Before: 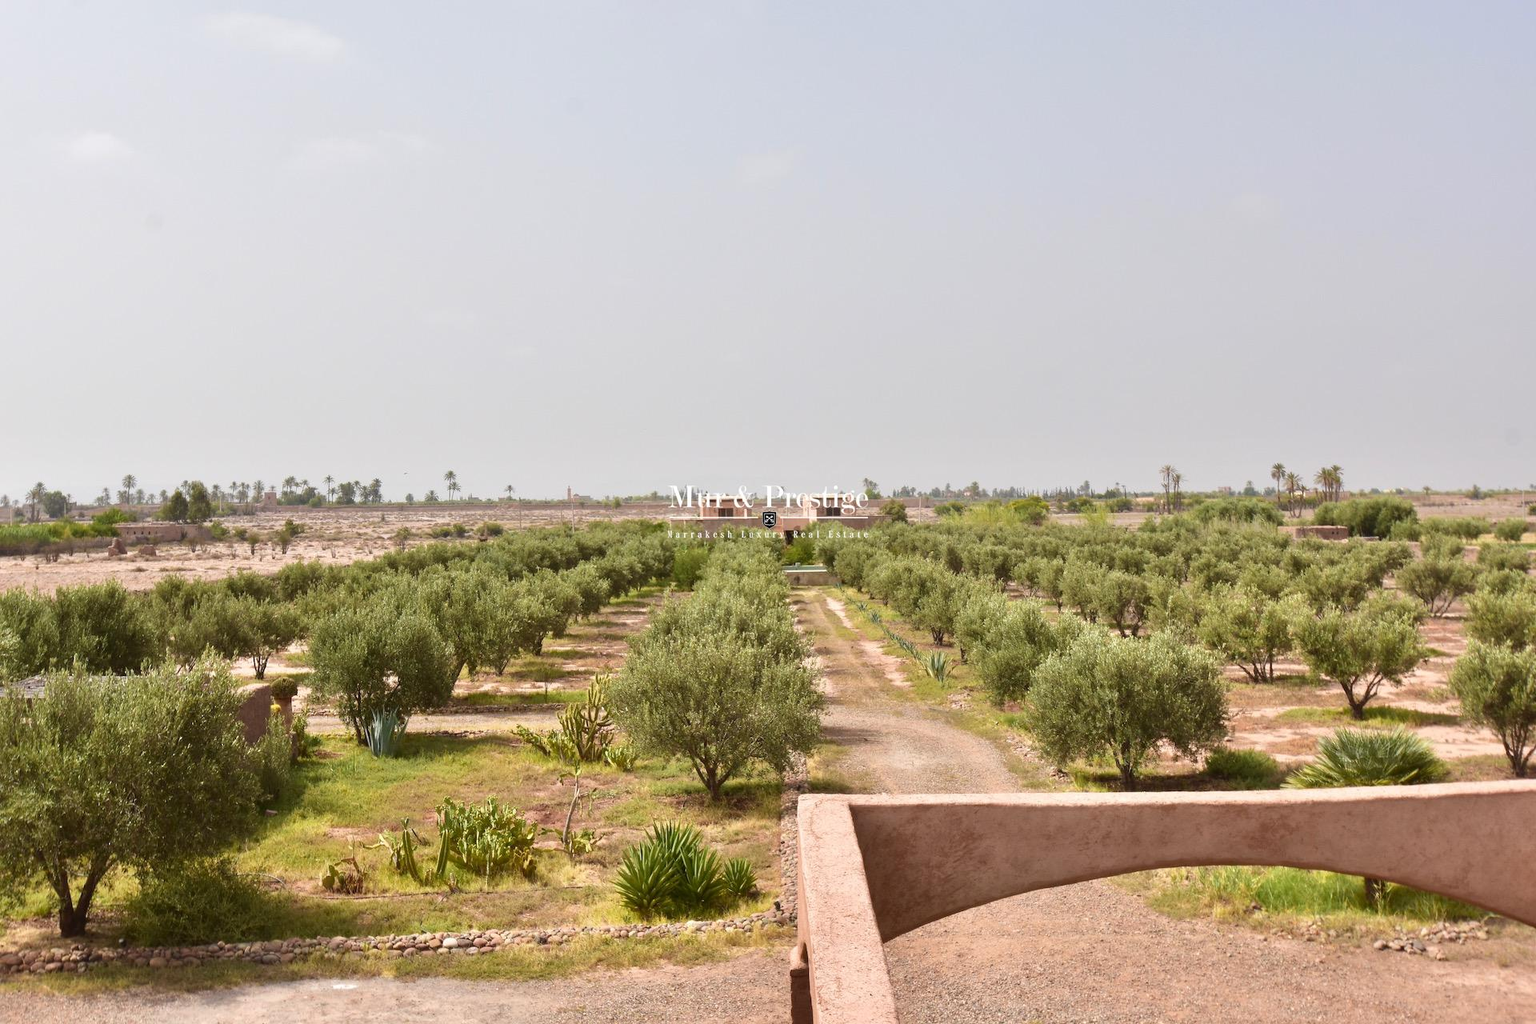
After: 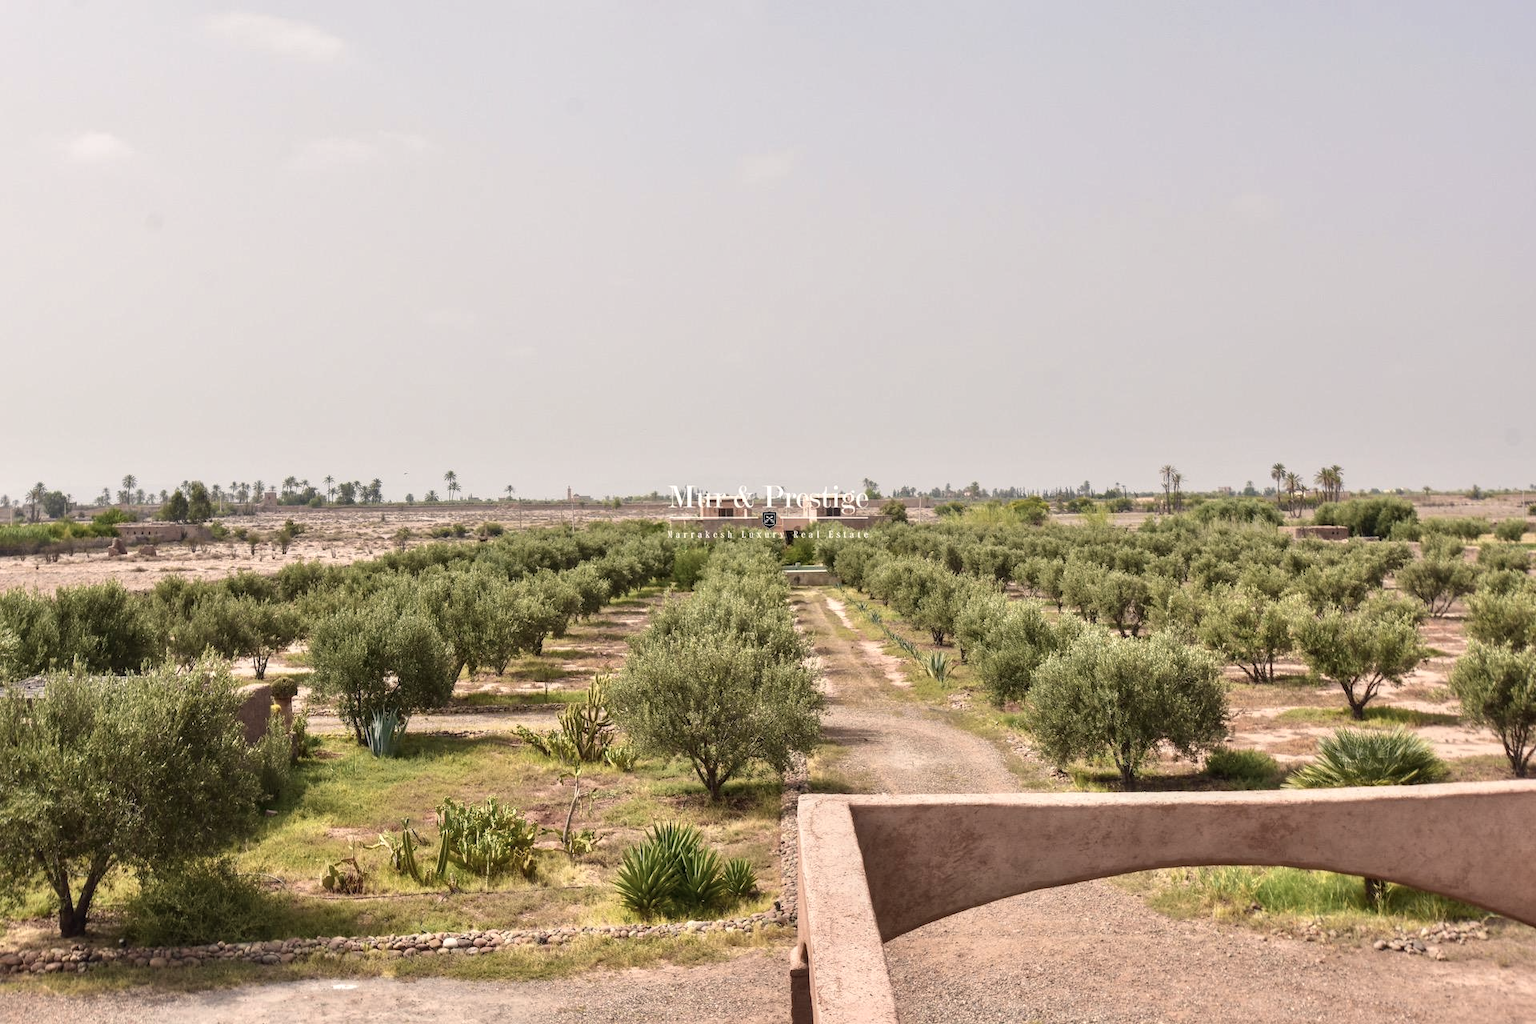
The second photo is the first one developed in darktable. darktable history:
local contrast: on, module defaults
color correction: highlights a* 2.75, highlights b* 5, shadows a* -2.04, shadows b* -4.84, saturation 0.8
